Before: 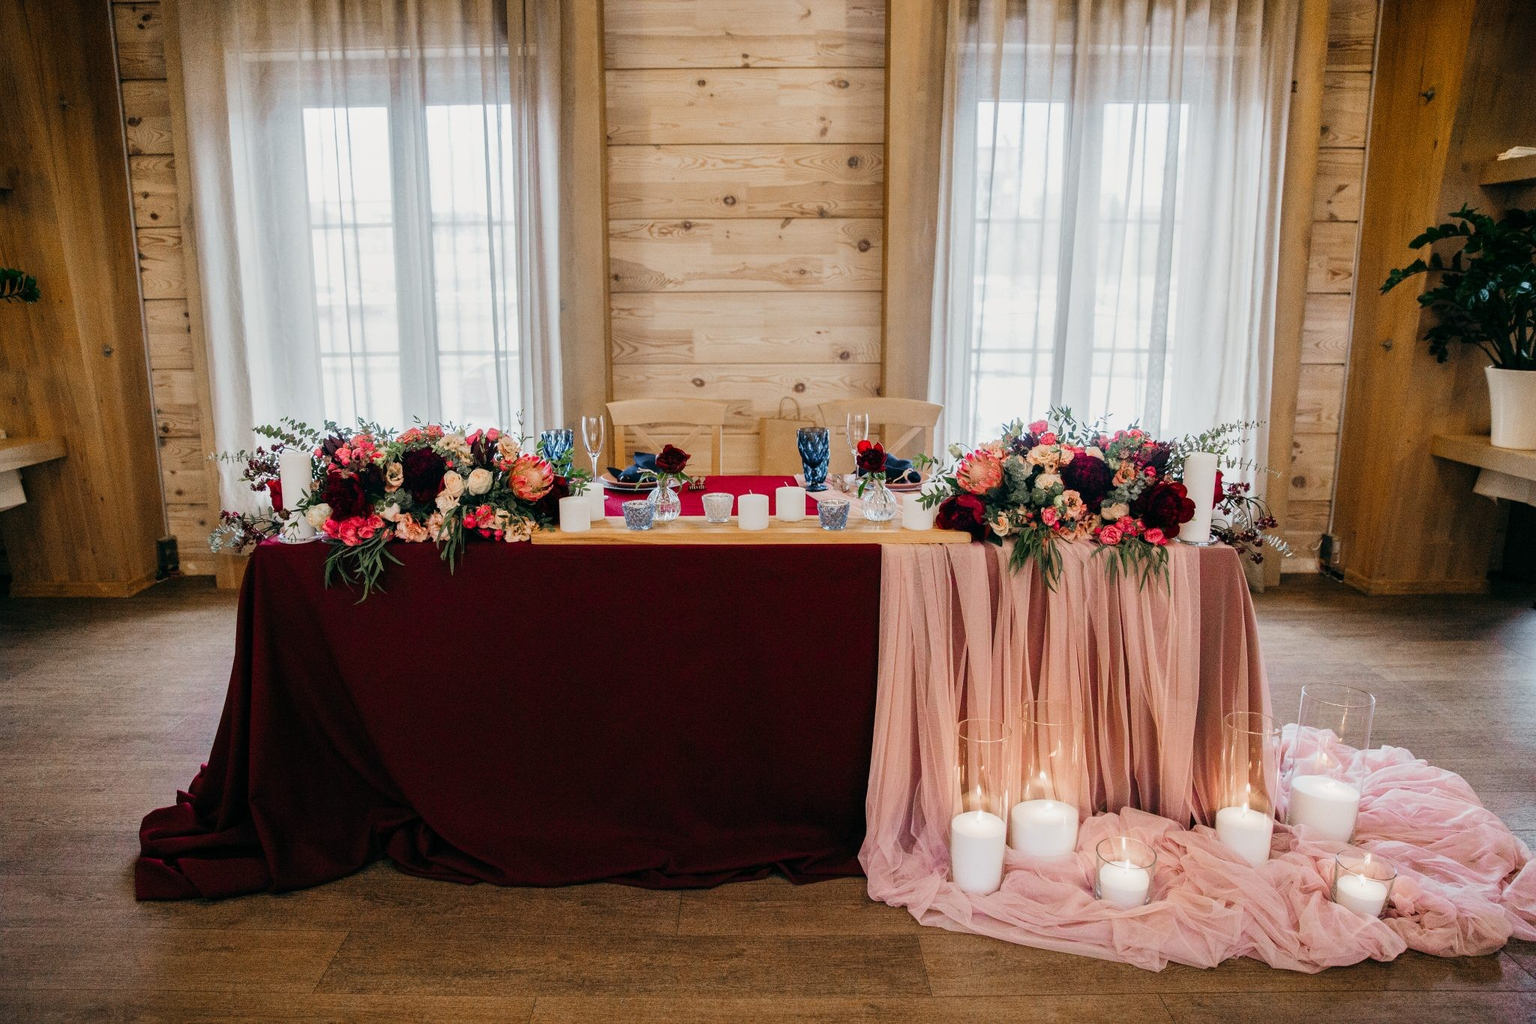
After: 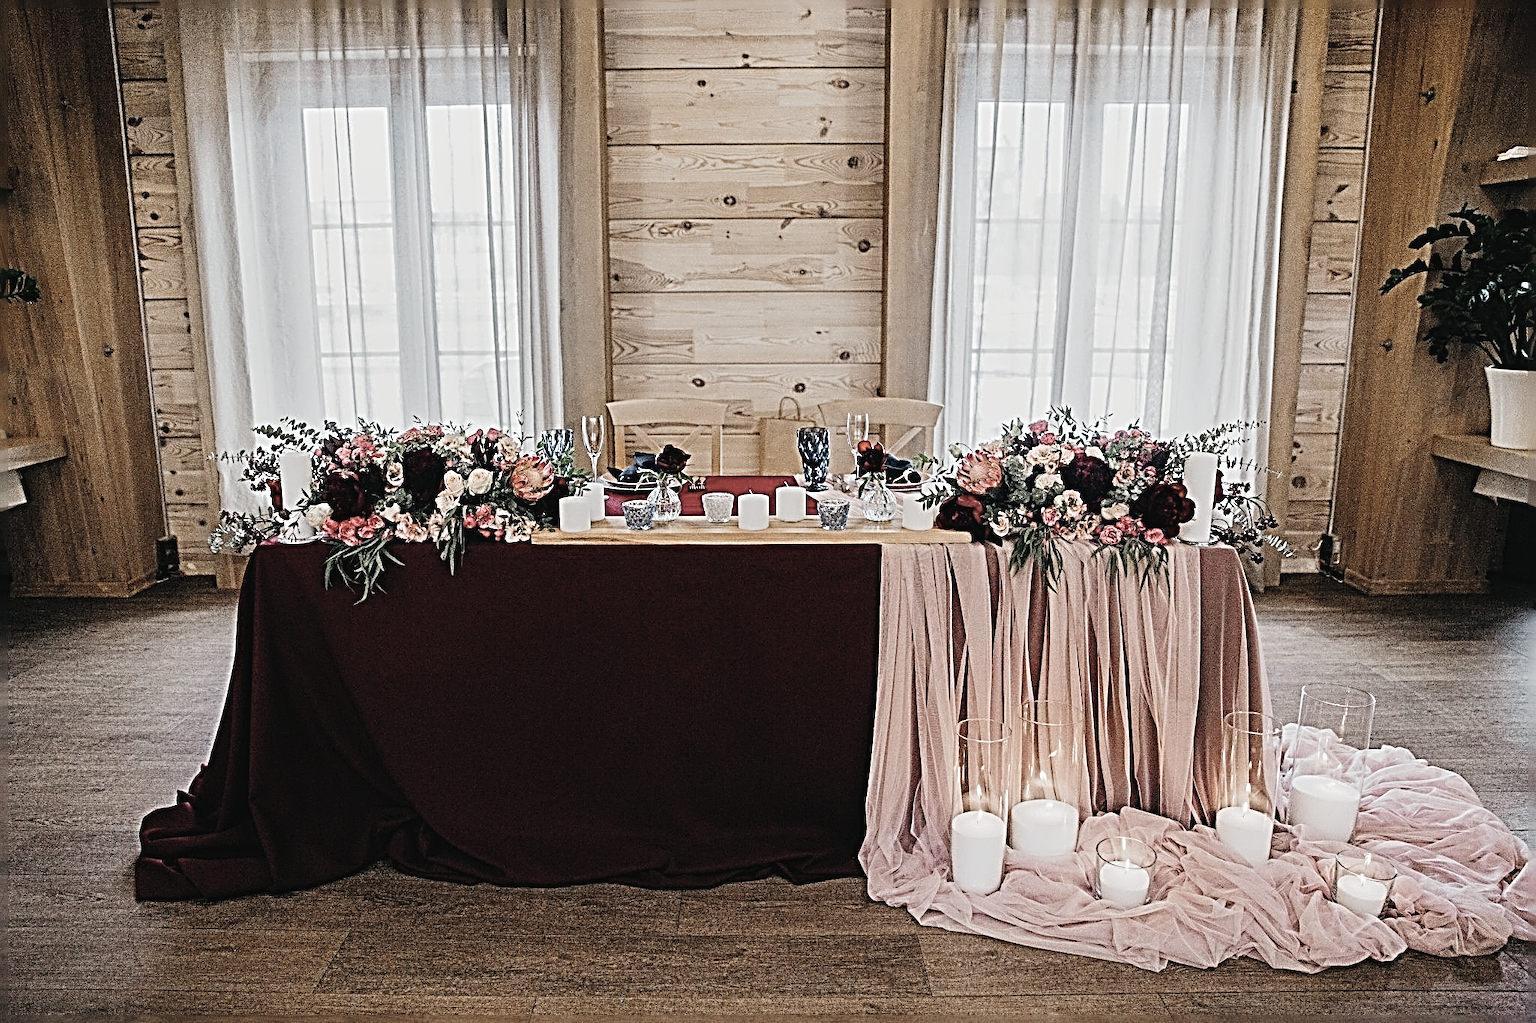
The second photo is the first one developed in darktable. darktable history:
color correction: highlights b* -0.061, saturation 0.515
tone curve: curves: ch0 [(0, 0.025) (0.15, 0.143) (0.452, 0.486) (0.751, 0.788) (1, 0.961)]; ch1 [(0, 0) (0.43, 0.408) (0.476, 0.469) (0.497, 0.494) (0.546, 0.571) (0.566, 0.607) (0.62, 0.657) (1, 1)]; ch2 [(0, 0) (0.386, 0.397) (0.505, 0.498) (0.547, 0.546) (0.579, 0.58) (1, 1)], preserve colors none
sharpen: radius 4.009, amount 1.986
